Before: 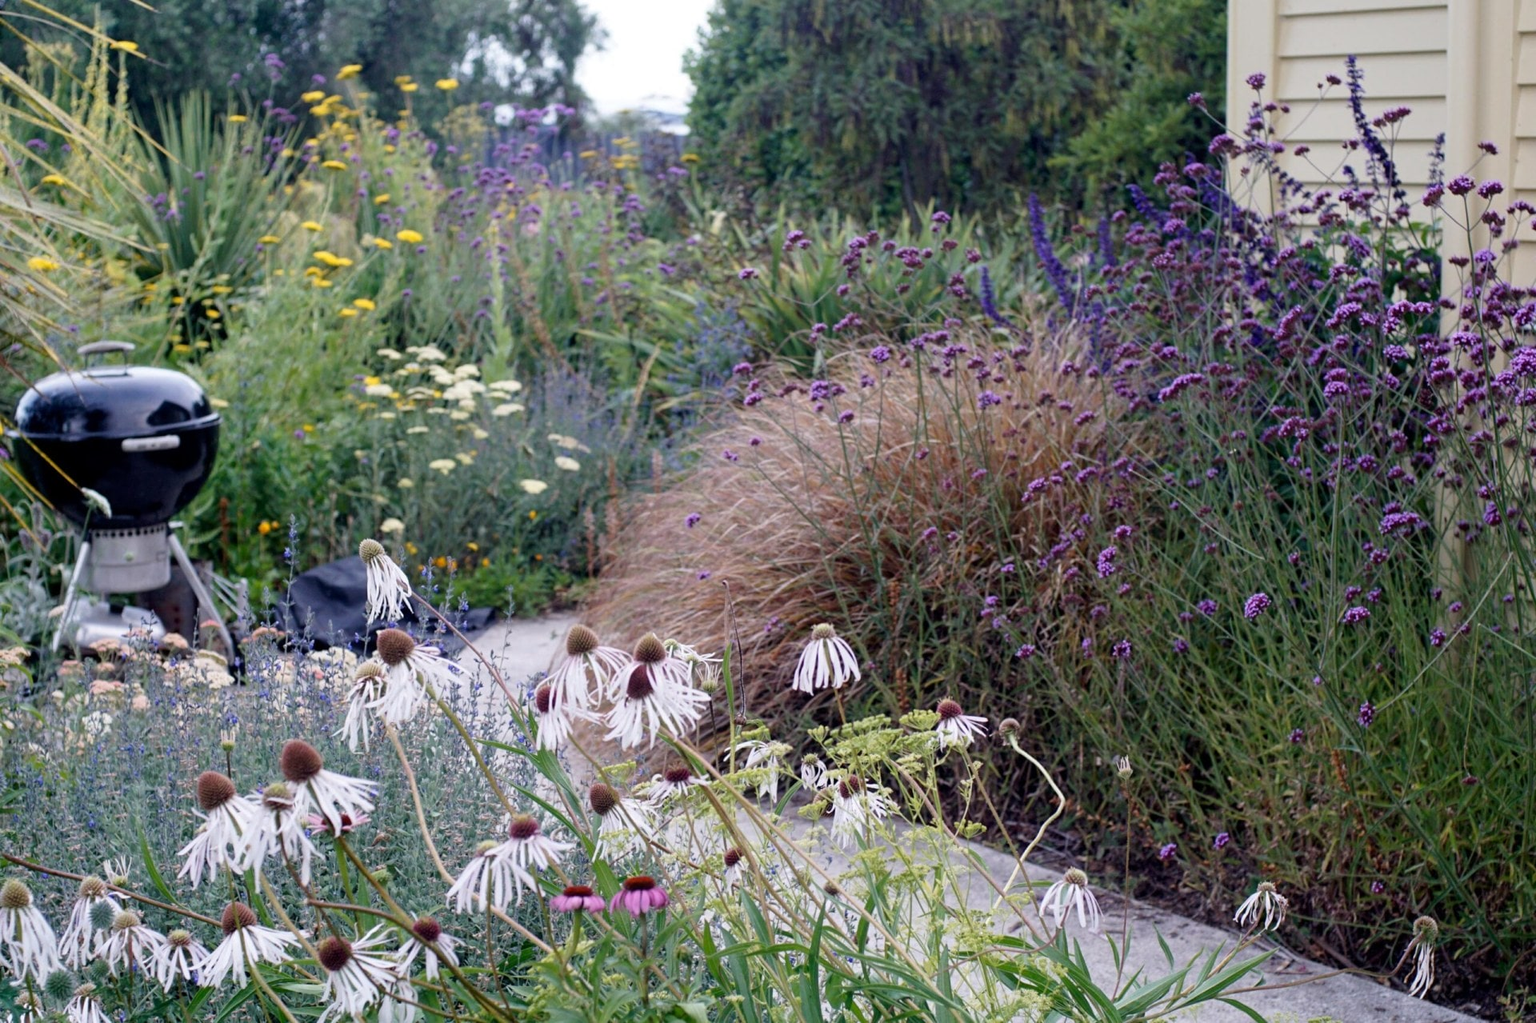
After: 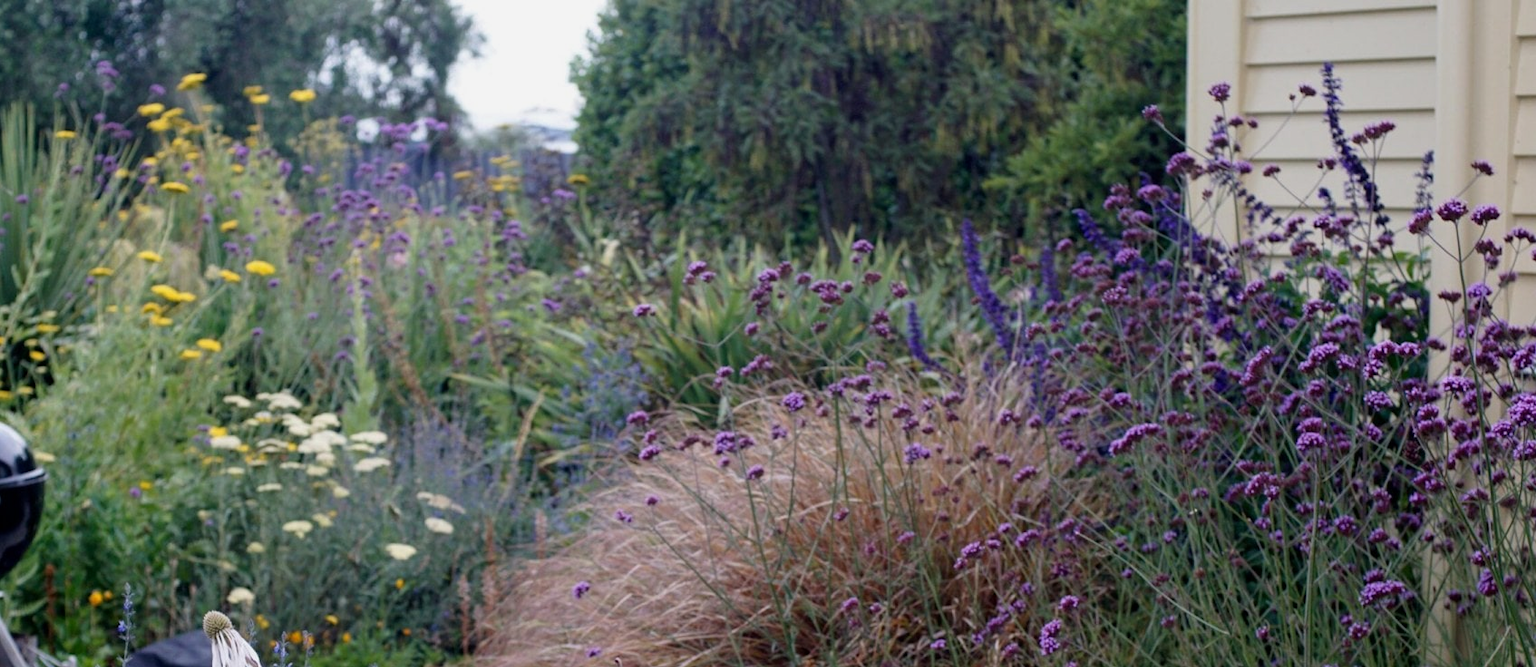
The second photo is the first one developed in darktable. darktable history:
crop and rotate: left 11.721%, bottom 42.443%
exposure: exposure -0.157 EV, compensate highlight preservation false
